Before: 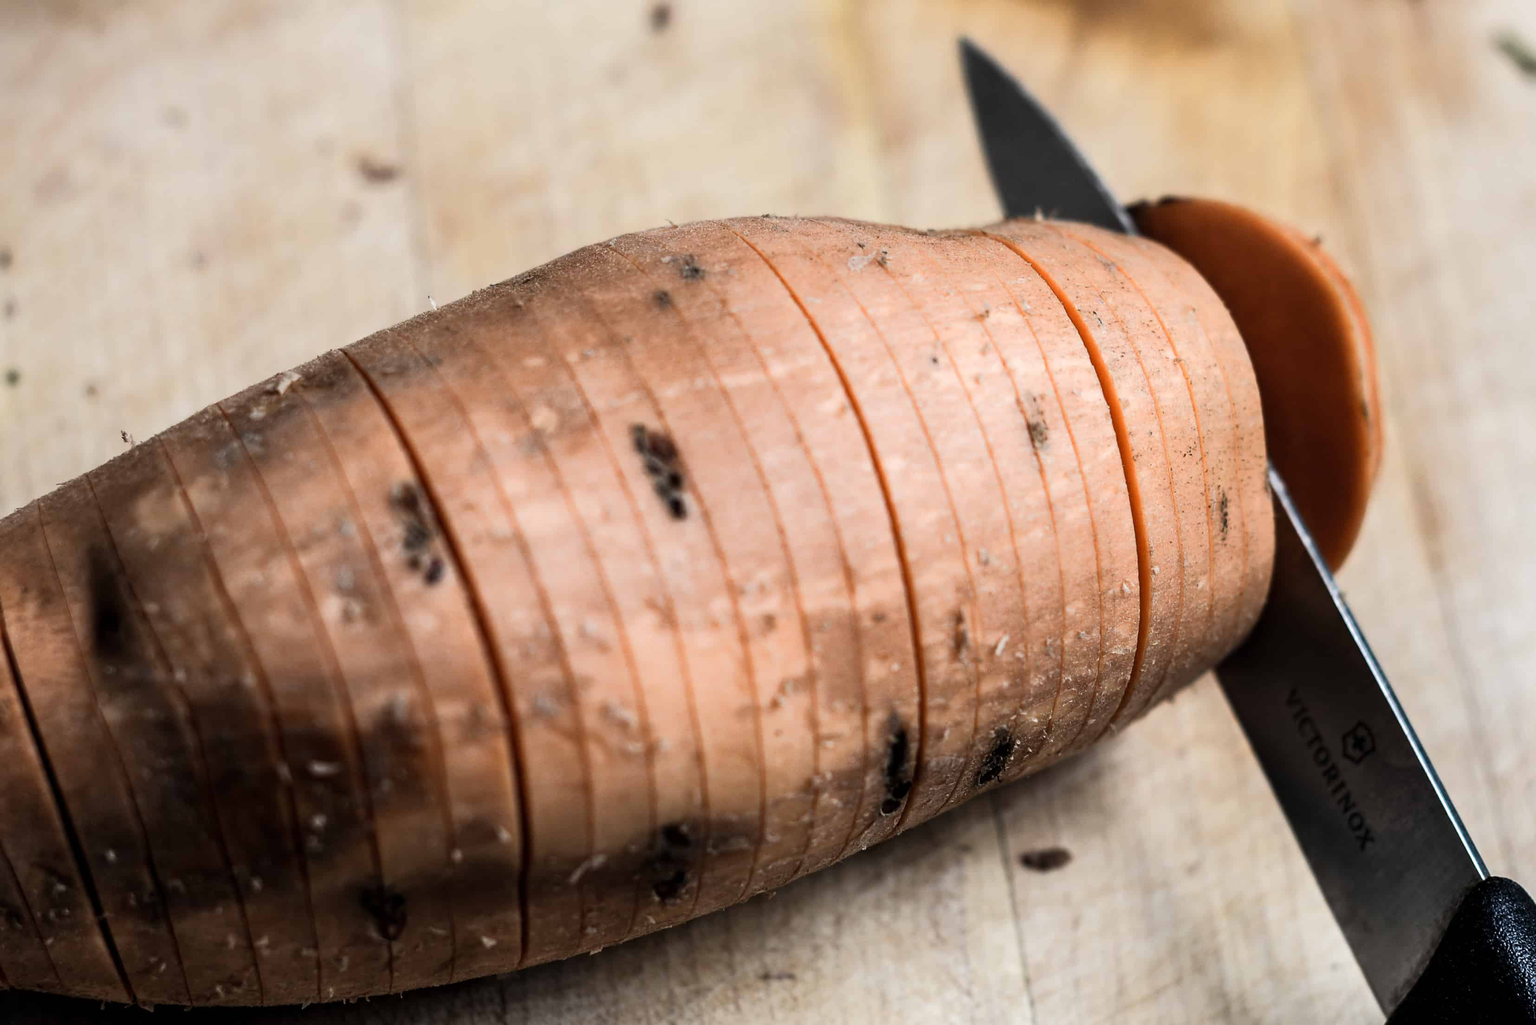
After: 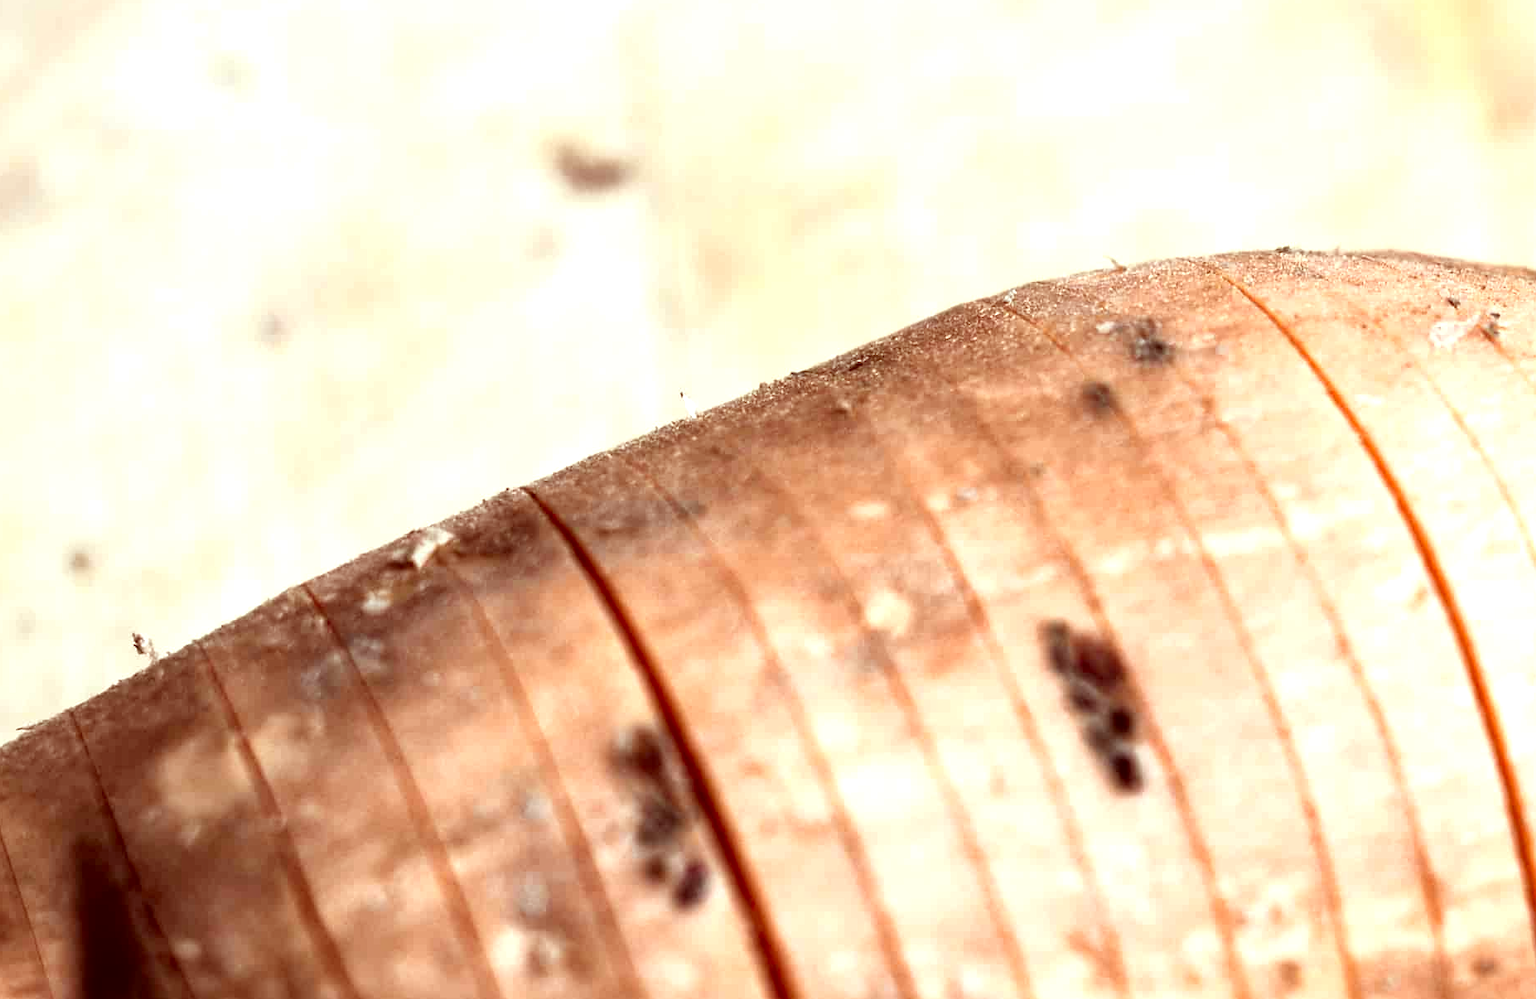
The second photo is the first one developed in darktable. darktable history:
crop and rotate: left 3.06%, top 7.451%, right 40.884%, bottom 37.92%
levels: levels [0, 0.394, 0.787]
color correction: highlights a* -7.2, highlights b* -0.154, shadows a* 20.29, shadows b* 12.51
local contrast: mode bilateral grid, contrast 25, coarseness 51, detail 123%, midtone range 0.2
